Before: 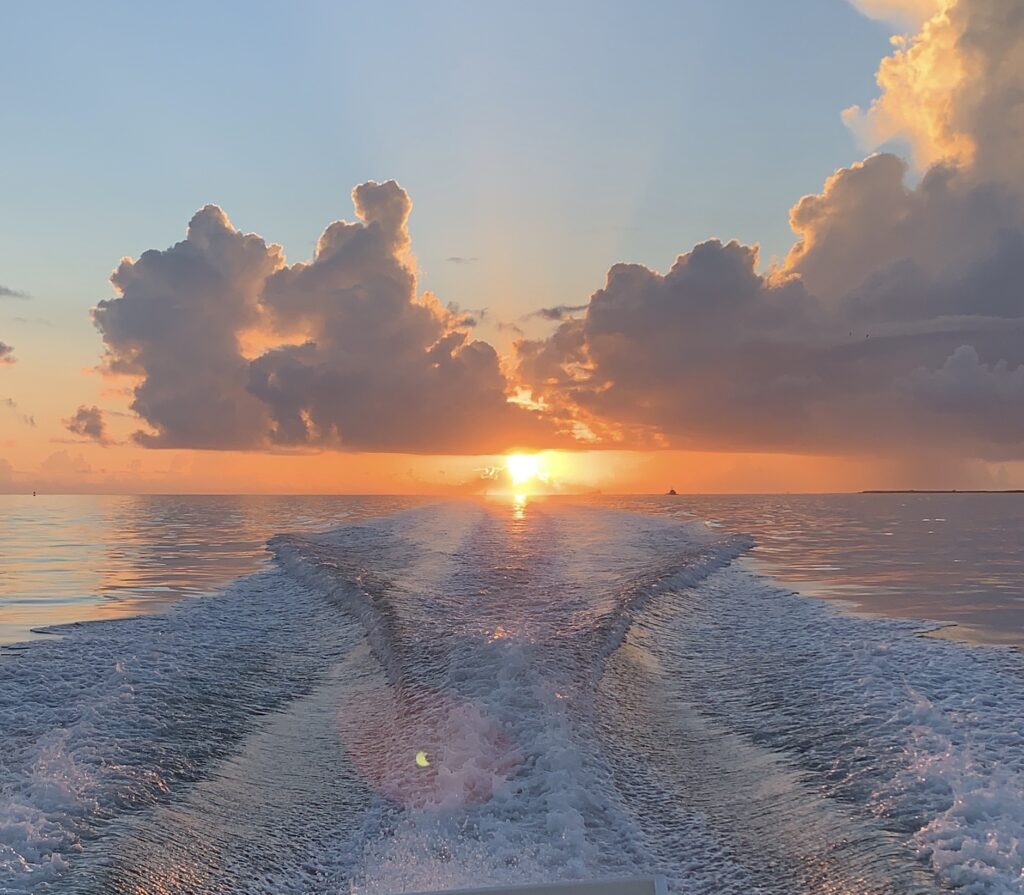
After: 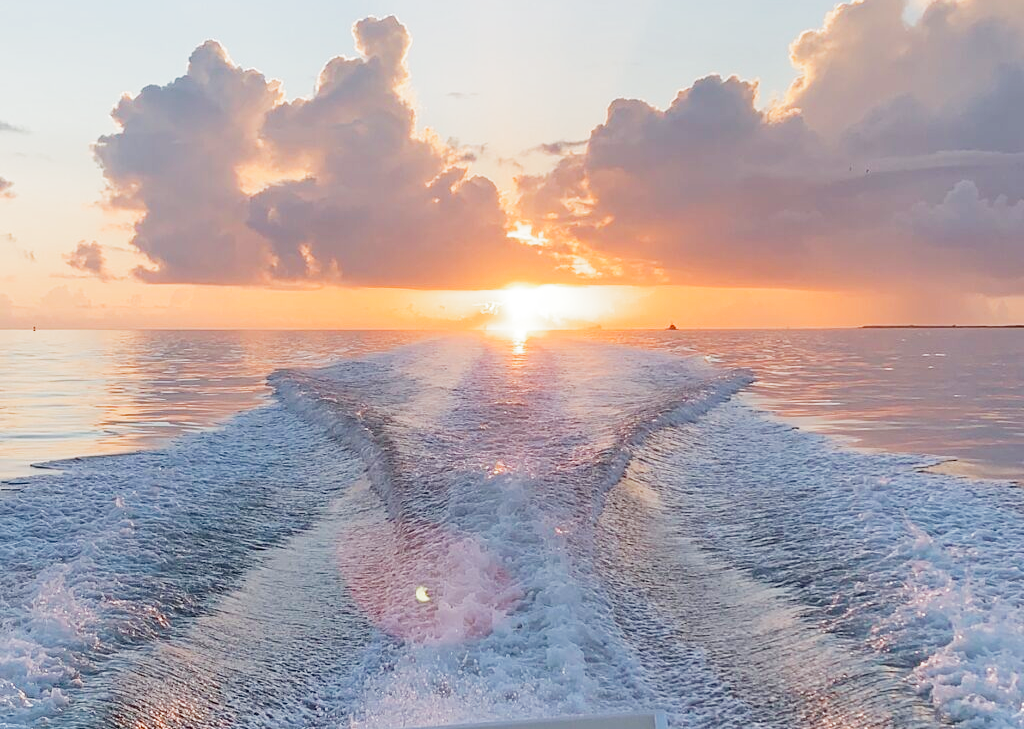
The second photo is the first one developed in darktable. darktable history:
crop and rotate: top 18.507%
filmic rgb: middle gray luminance 9.23%, black relative exposure -10.55 EV, white relative exposure 3.45 EV, threshold 6 EV, target black luminance 0%, hardness 5.98, latitude 59.69%, contrast 1.087, highlights saturation mix 5%, shadows ↔ highlights balance 29.23%, add noise in highlights 0, preserve chrominance no, color science v3 (2019), use custom middle-gray values true, iterations of high-quality reconstruction 0, contrast in highlights soft, enable highlight reconstruction true
